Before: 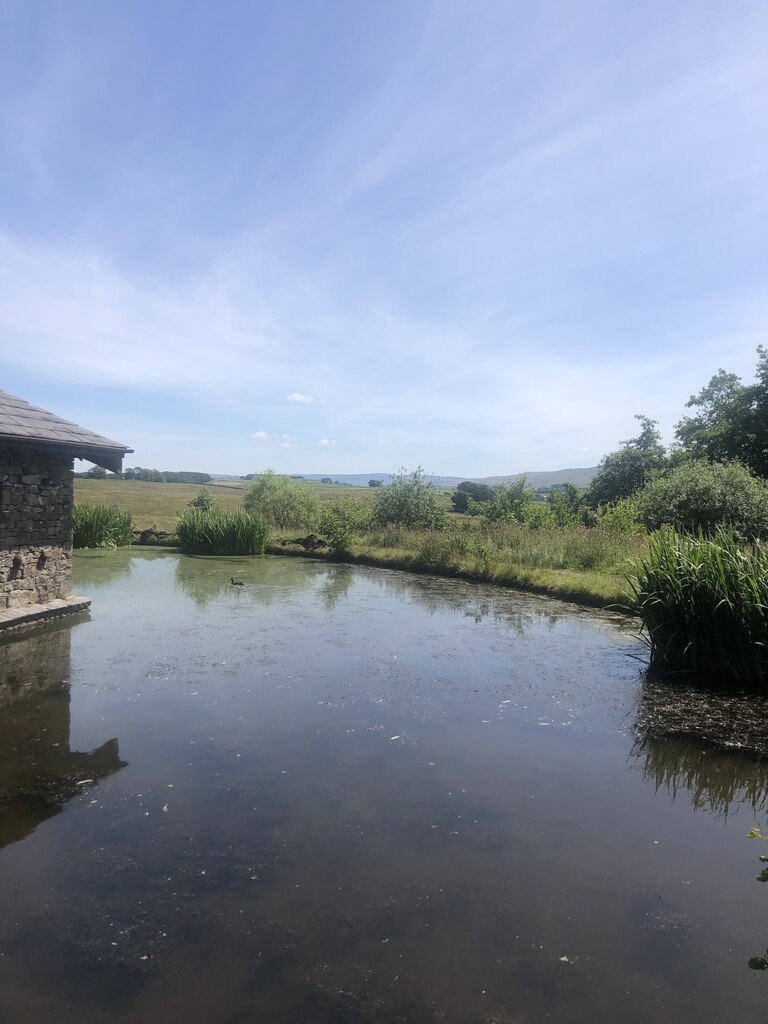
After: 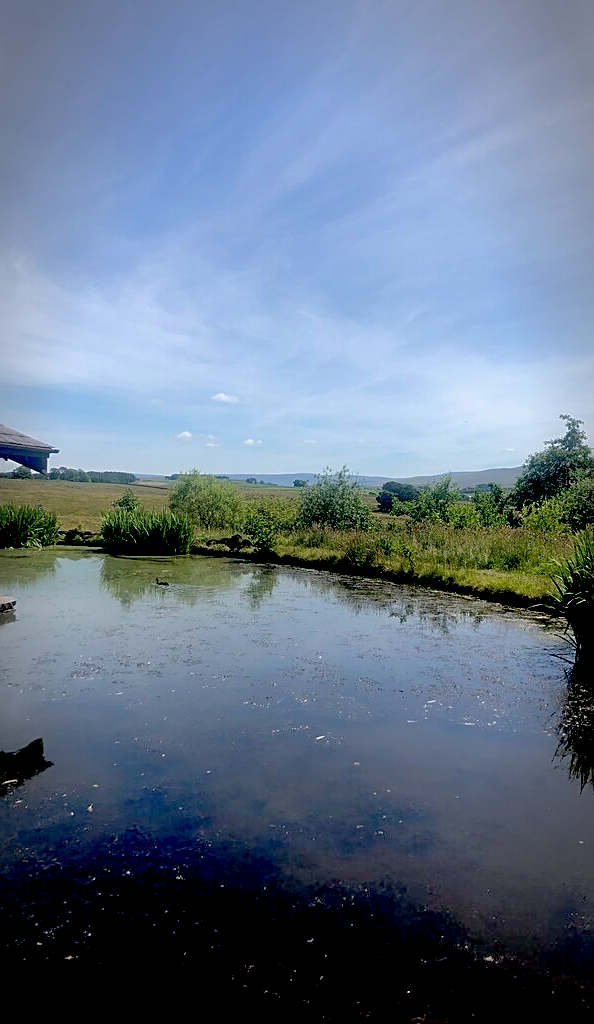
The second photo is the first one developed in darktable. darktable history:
crop: left 9.873%, right 12.761%
sharpen: on, module defaults
exposure: black level correction 0.058, compensate highlight preservation false
vignetting: automatic ratio true
shadows and highlights: highlights color adjustment 55.88%
